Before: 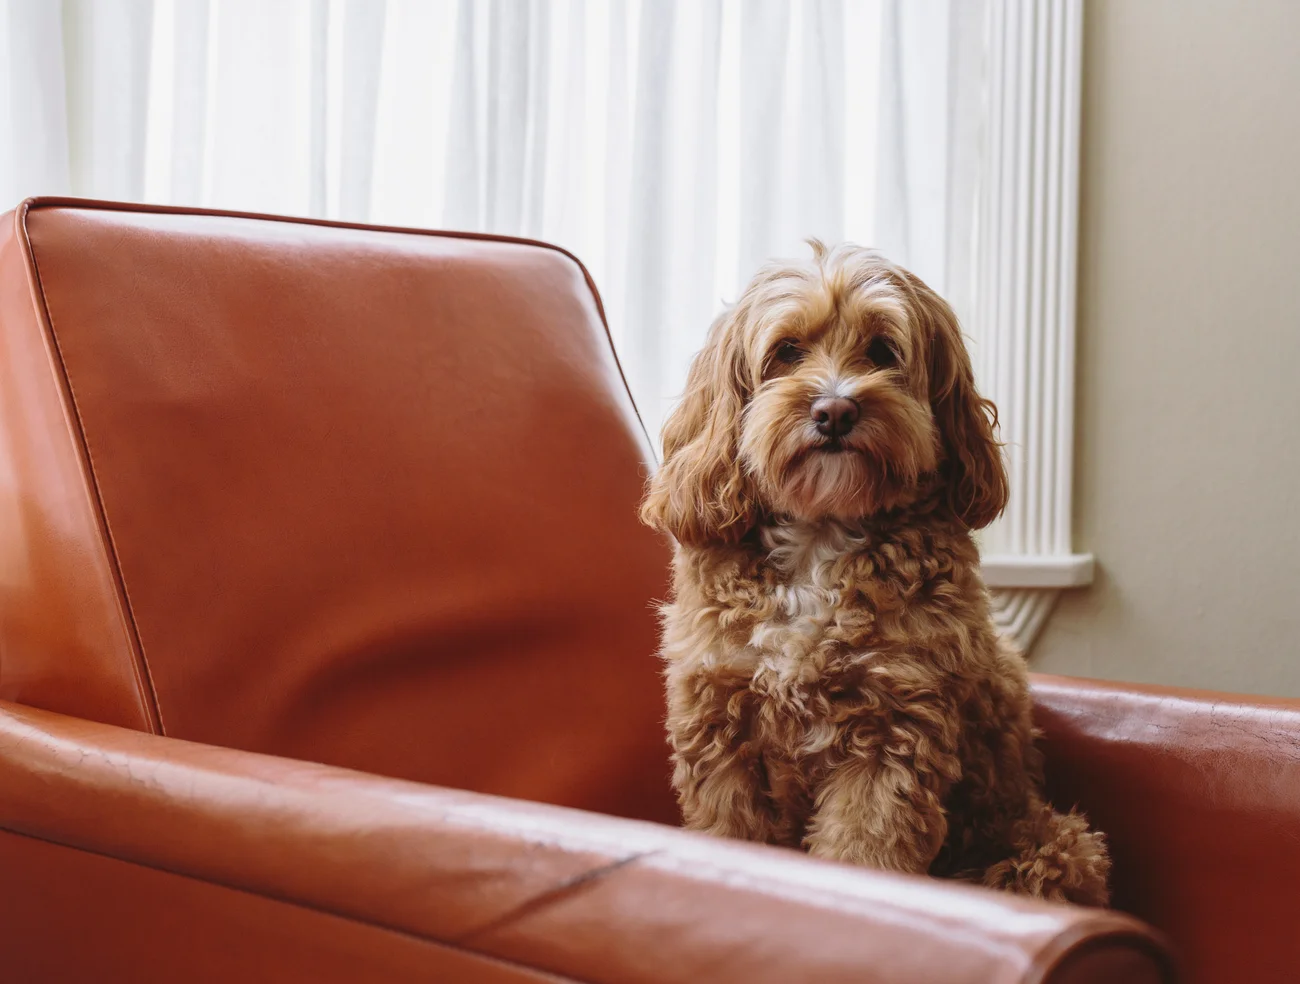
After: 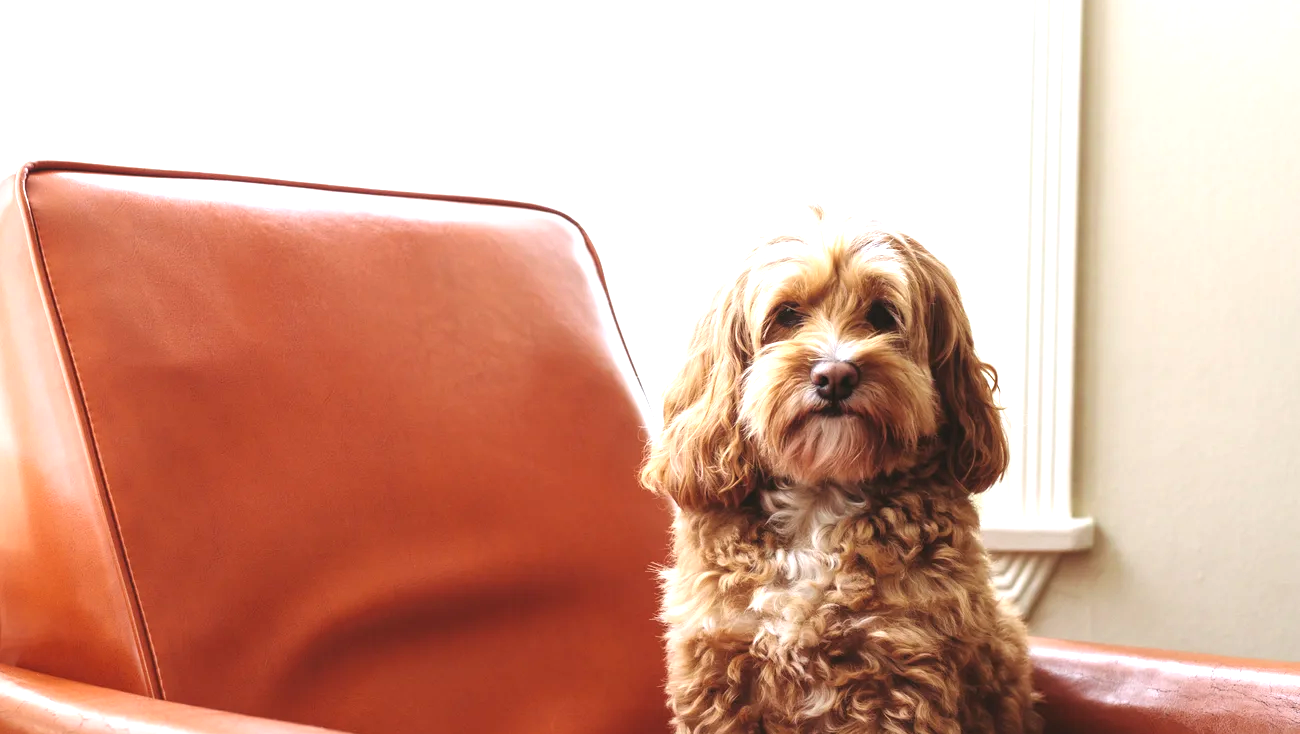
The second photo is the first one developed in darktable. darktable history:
exposure: black level correction 0, exposure 0.683 EV, compensate highlight preservation false
crop: top 3.705%, bottom 21.623%
tone equalizer: -8 EV -0.423 EV, -7 EV -0.386 EV, -6 EV -0.323 EV, -5 EV -0.209 EV, -3 EV 0.199 EV, -2 EV 0.321 EV, -1 EV 0.37 EV, +0 EV 0.396 EV, mask exposure compensation -0.499 EV
